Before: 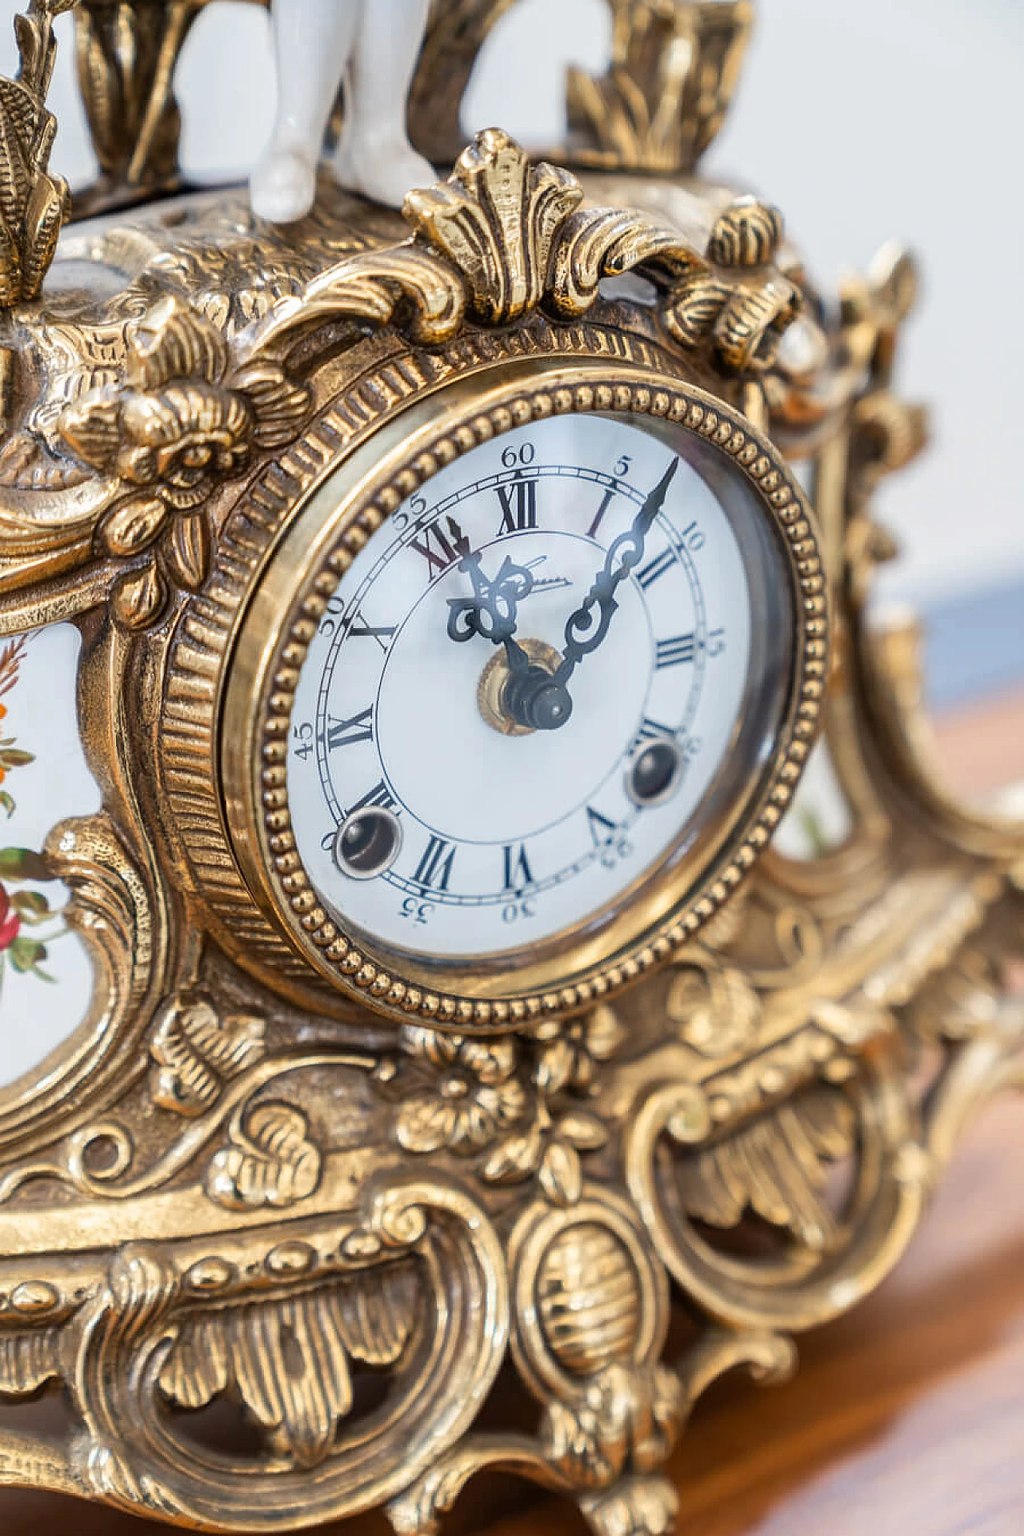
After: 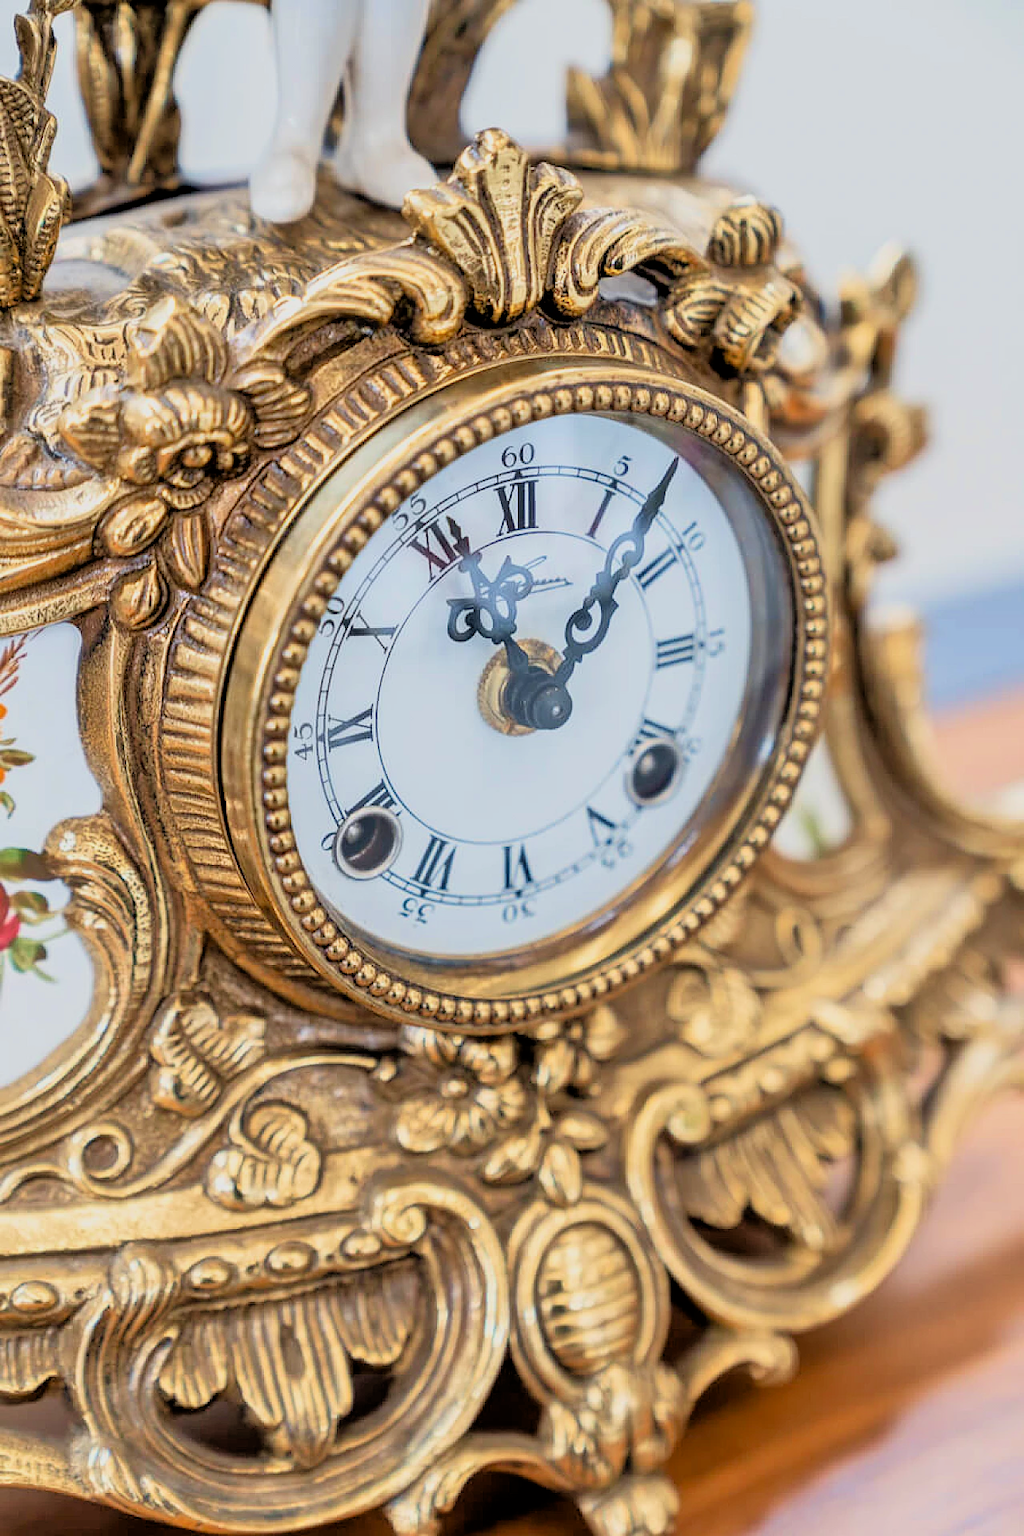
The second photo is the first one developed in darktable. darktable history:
velvia: on, module defaults
exposure: black level correction 0.001, compensate highlight preservation false
filmic rgb: black relative exposure -5.04 EV, white relative exposure 3.97 EV, threshold 5.95 EV, hardness 2.88, contrast 1.298, color science v6 (2022), enable highlight reconstruction true
tone equalizer: -7 EV 0.141 EV, -6 EV 0.57 EV, -5 EV 1.18 EV, -4 EV 1.32 EV, -3 EV 1.16 EV, -2 EV 0.6 EV, -1 EV 0.162 EV
